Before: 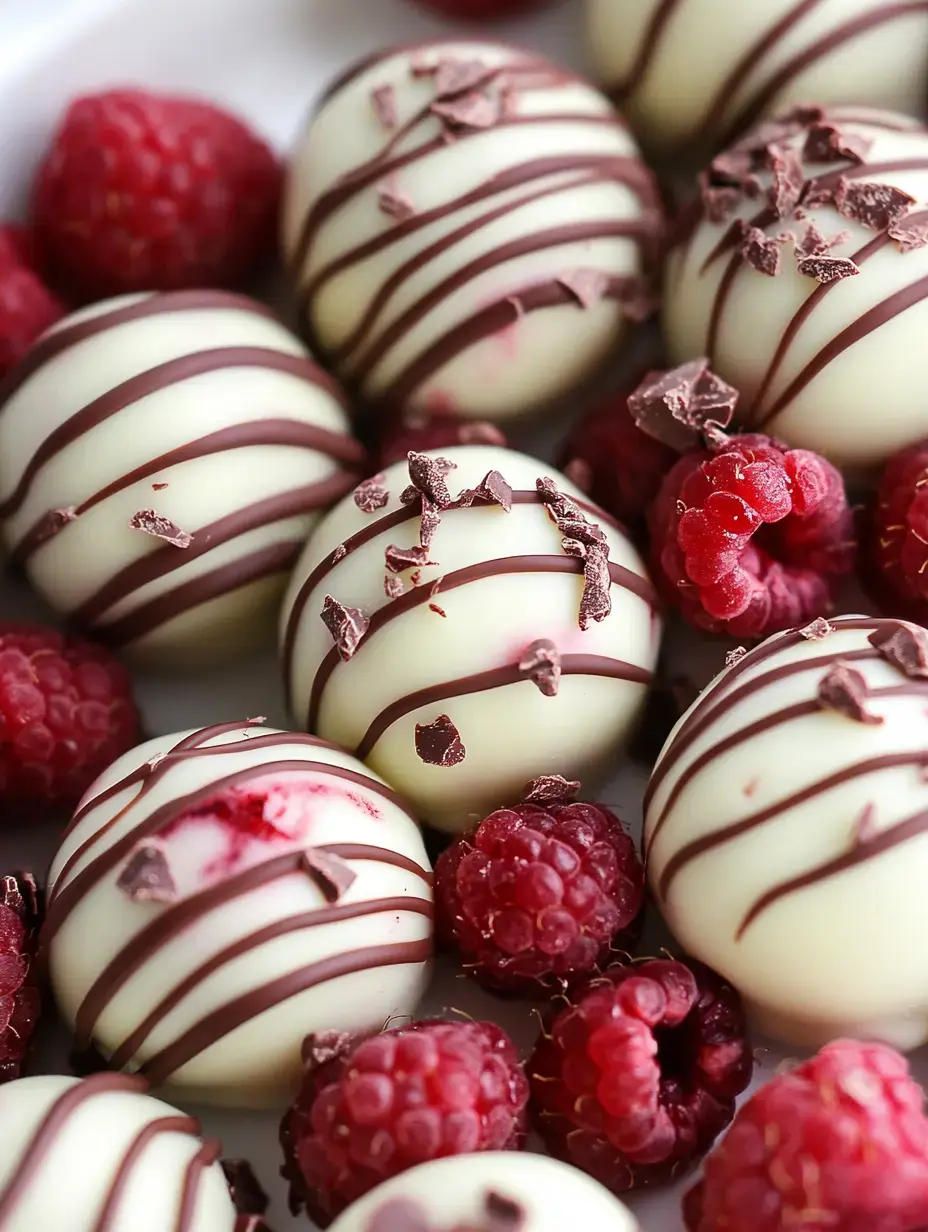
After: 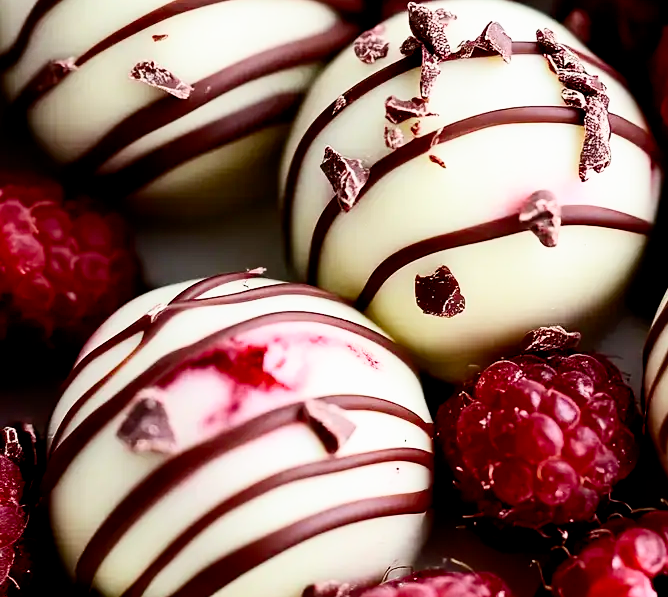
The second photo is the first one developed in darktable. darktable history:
filmic rgb: black relative exposure -6.3 EV, white relative exposure 2.8 EV, threshold 3 EV, target black luminance 0%, hardness 4.6, latitude 67.35%, contrast 1.292, shadows ↔ highlights balance -3.5%, preserve chrominance no, color science v4 (2020), contrast in shadows soft, enable highlight reconstruction true
contrast brightness saturation: contrast 0.24, brightness 0.09
crop: top 36.498%, right 27.964%, bottom 14.995%
